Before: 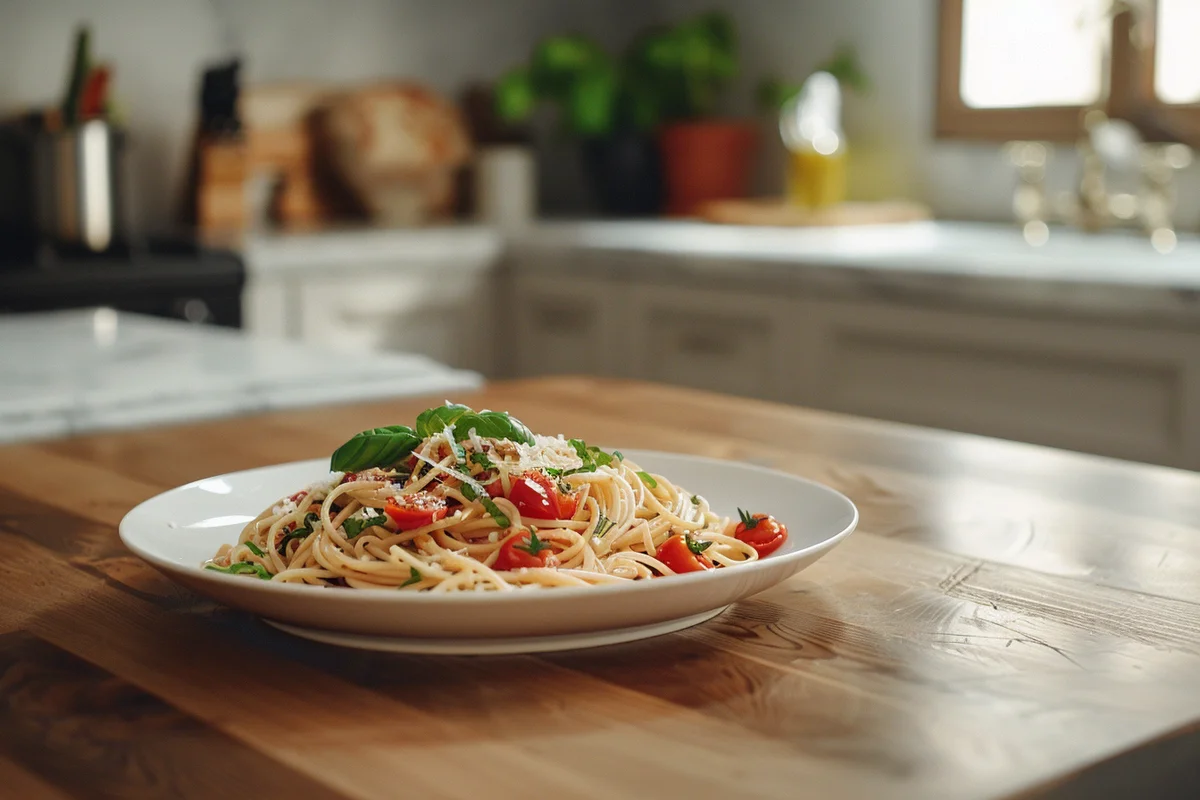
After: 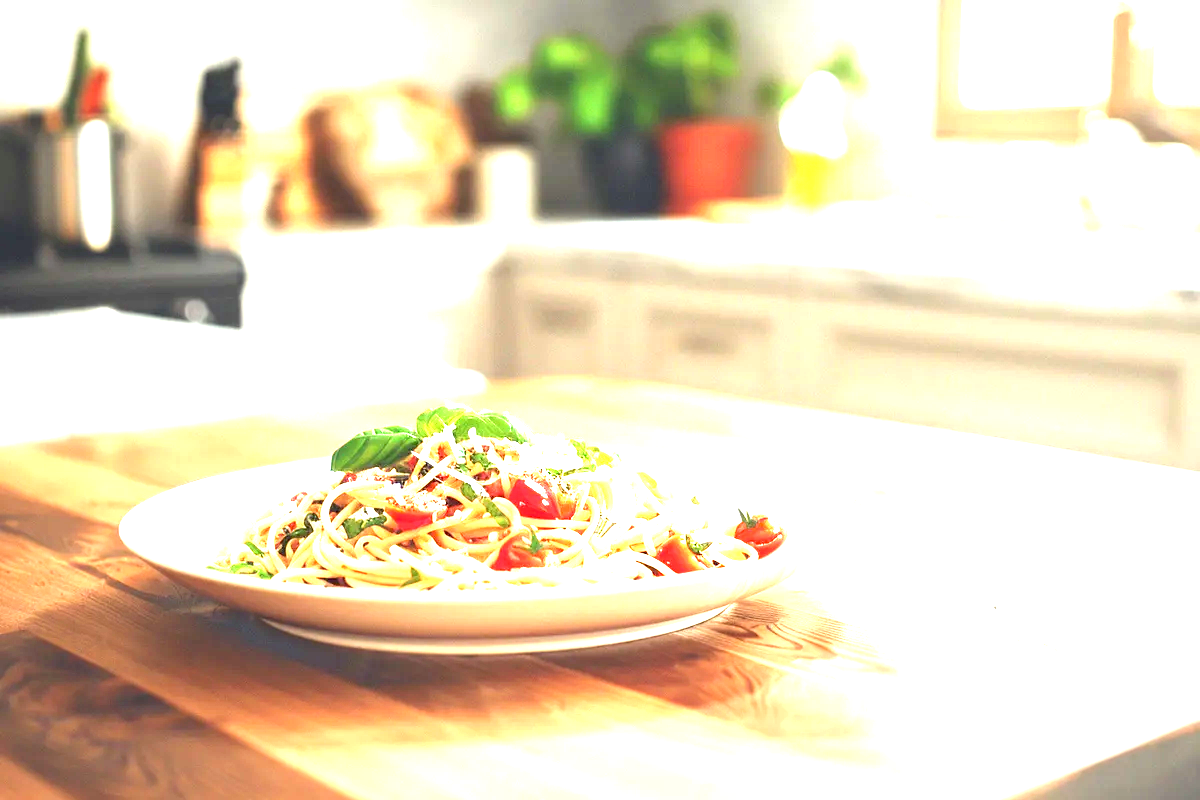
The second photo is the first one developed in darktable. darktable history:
exposure: exposure 2.99 EV, compensate exposure bias true, compensate highlight preservation false
